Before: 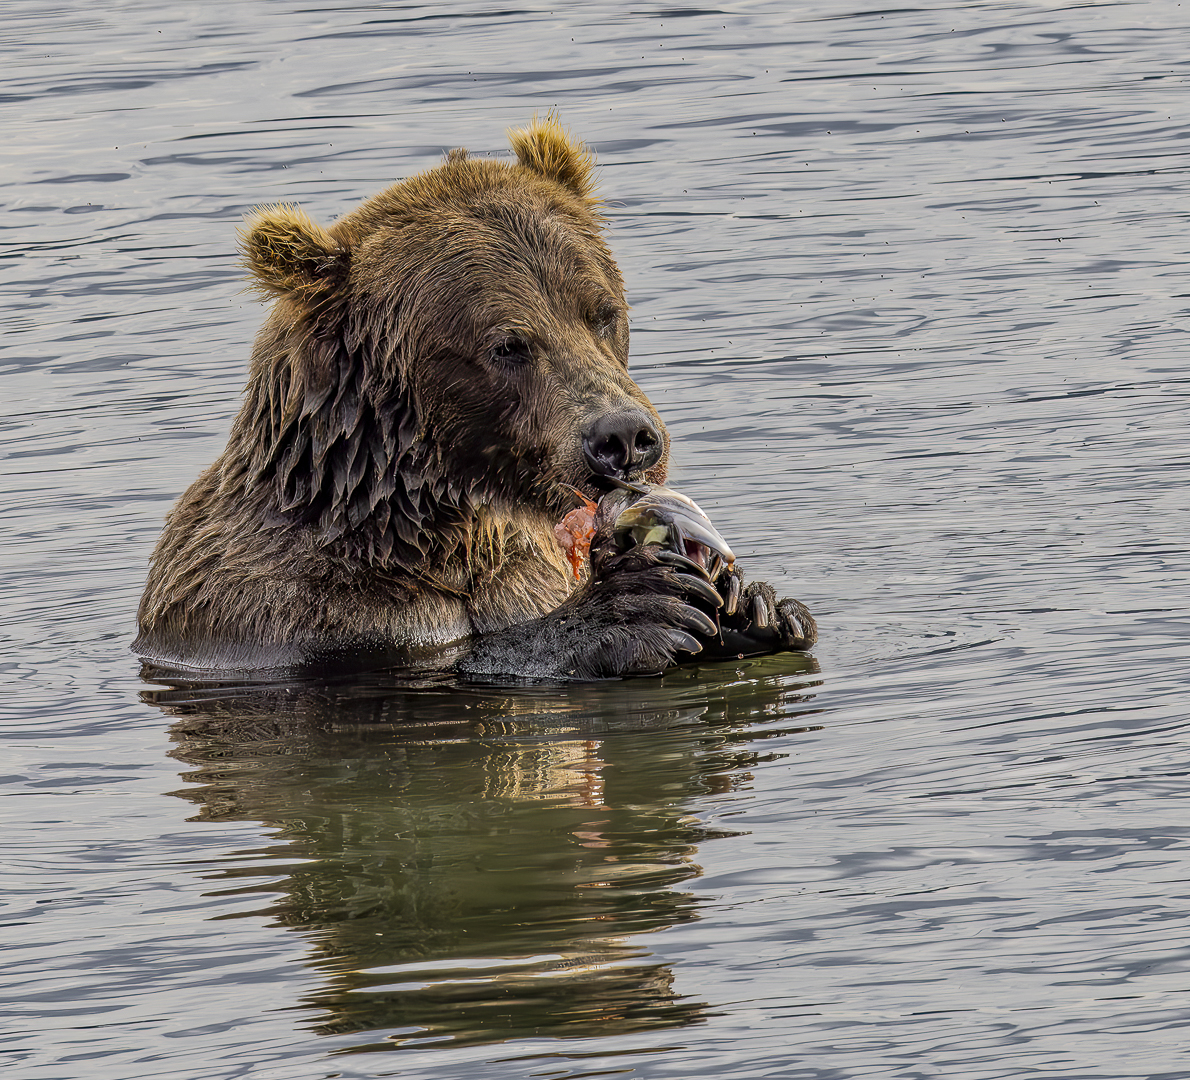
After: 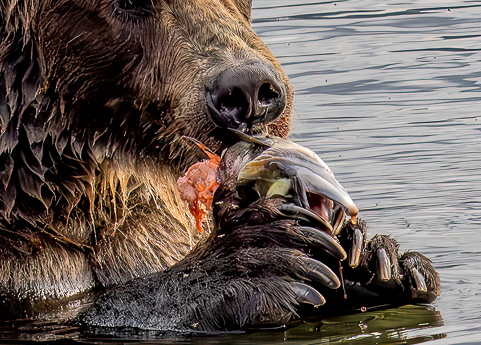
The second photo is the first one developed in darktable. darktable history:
exposure: black level correction 0.002, exposure 0.15 EV, compensate highlight preservation false
crop: left 31.751%, top 32.172%, right 27.8%, bottom 35.83%
